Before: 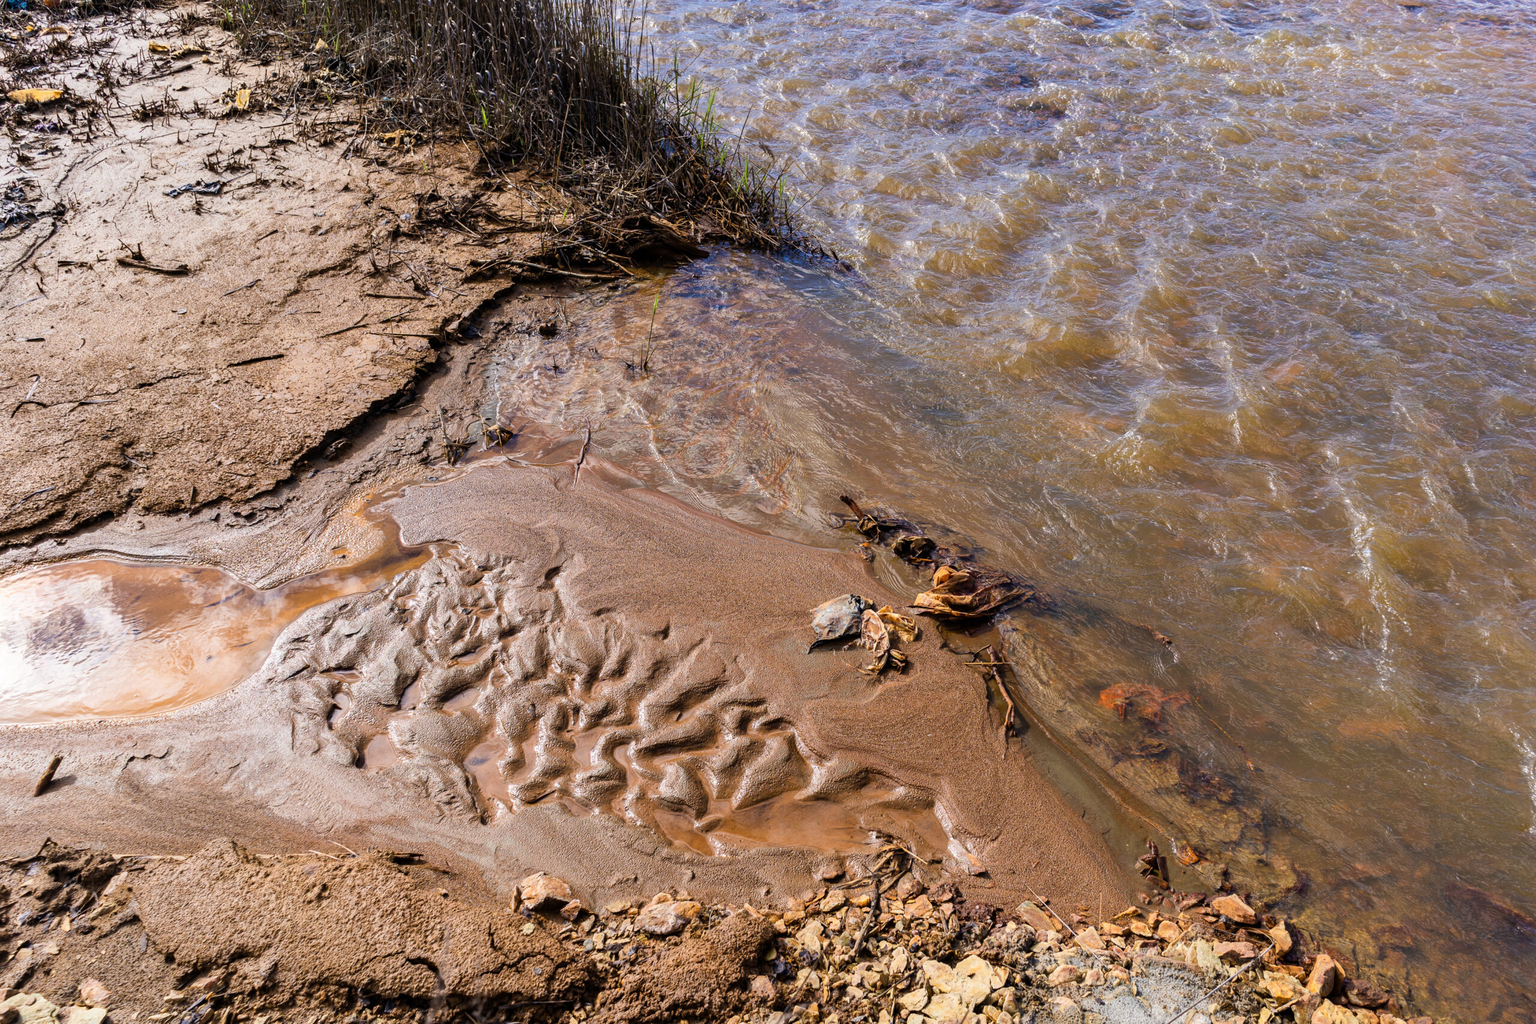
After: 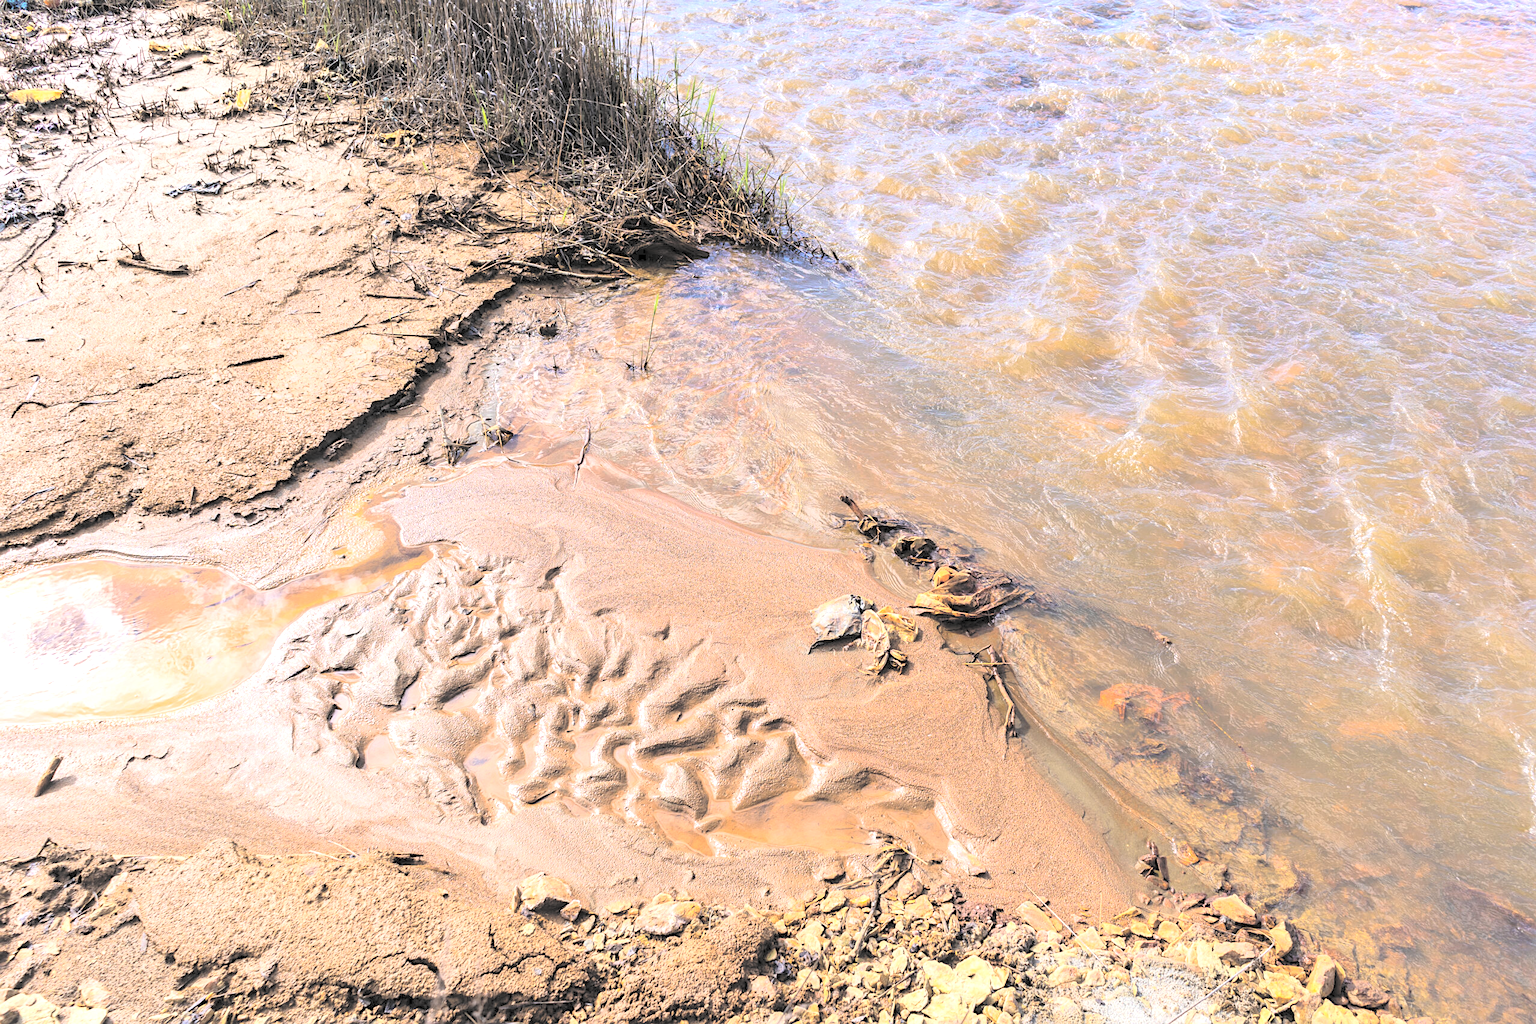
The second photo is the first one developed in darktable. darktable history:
sharpen: amount 0.2
tone equalizer: -8 EV -0.75 EV, -7 EV -0.7 EV, -6 EV -0.6 EV, -5 EV -0.4 EV, -3 EV 0.4 EV, -2 EV 0.6 EV, -1 EV 0.7 EV, +0 EV 0.75 EV, edges refinement/feathering 500, mask exposure compensation -1.57 EV, preserve details no
contrast brightness saturation: brightness 1
